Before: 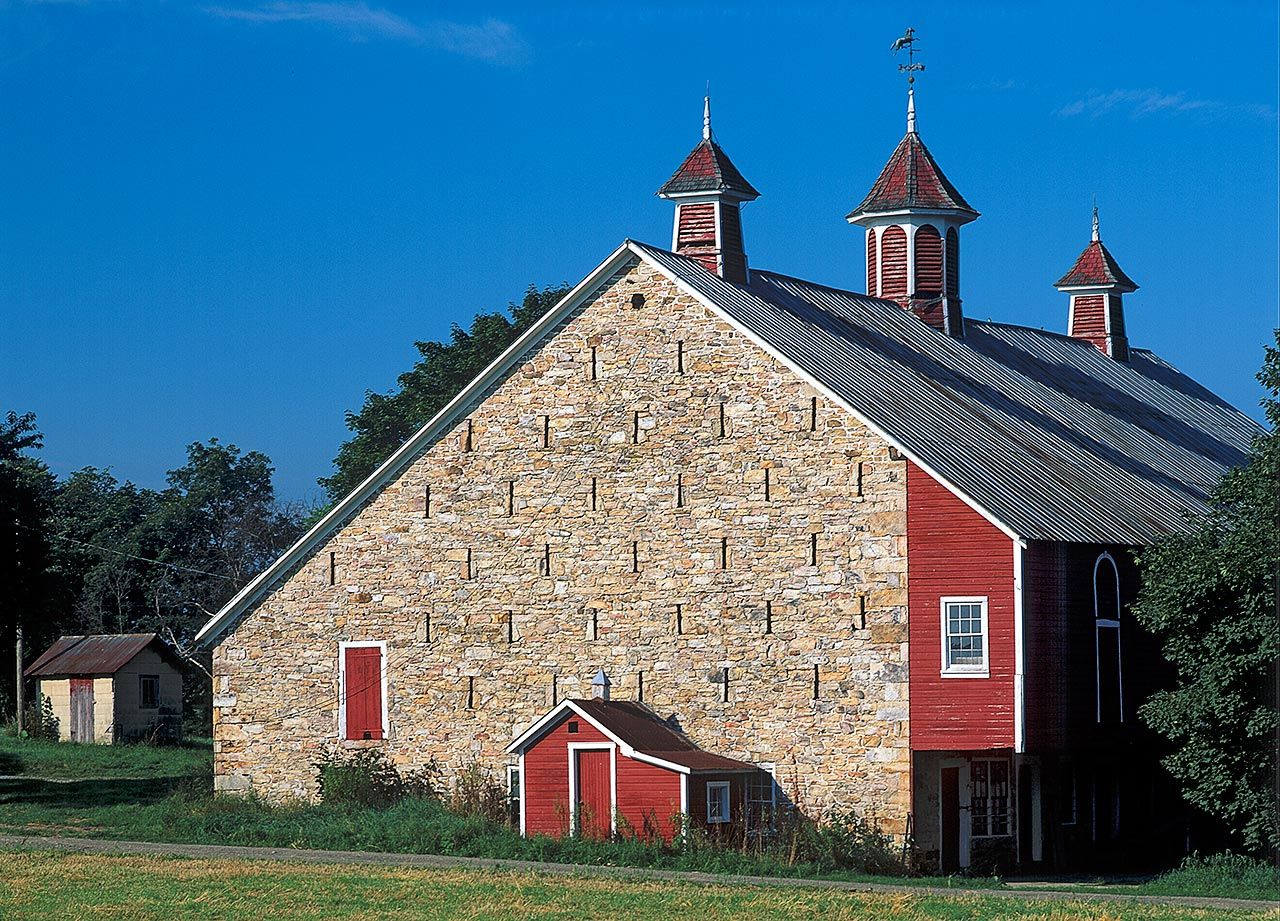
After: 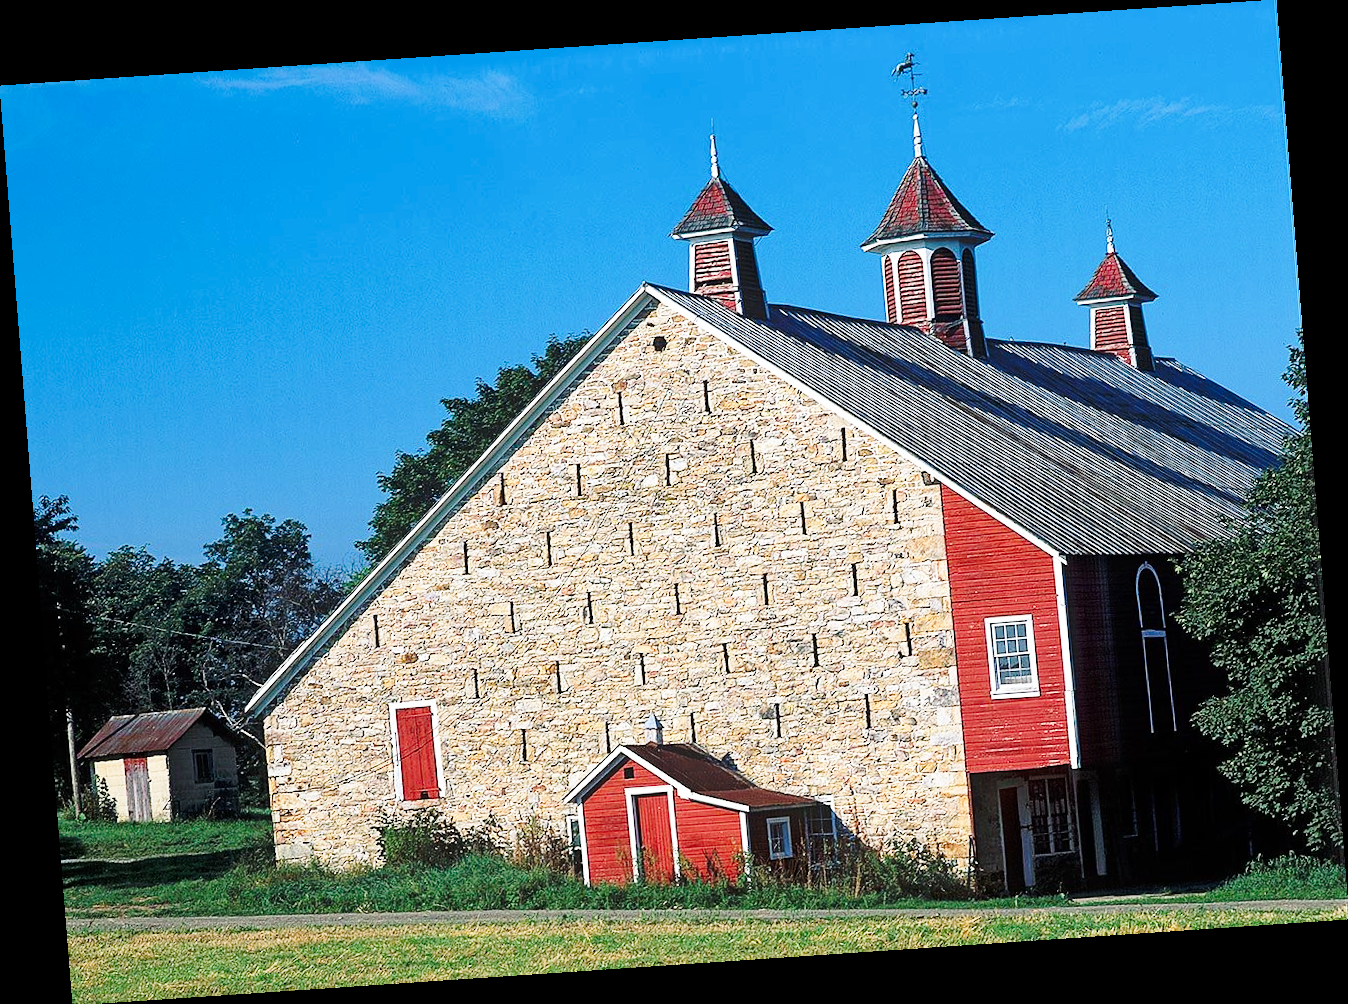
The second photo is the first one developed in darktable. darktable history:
rotate and perspective: rotation -4.2°, shear 0.006, automatic cropping off
base curve: curves: ch0 [(0, 0) (0.028, 0.03) (0.121, 0.232) (0.46, 0.748) (0.859, 0.968) (1, 1)], preserve colors none
